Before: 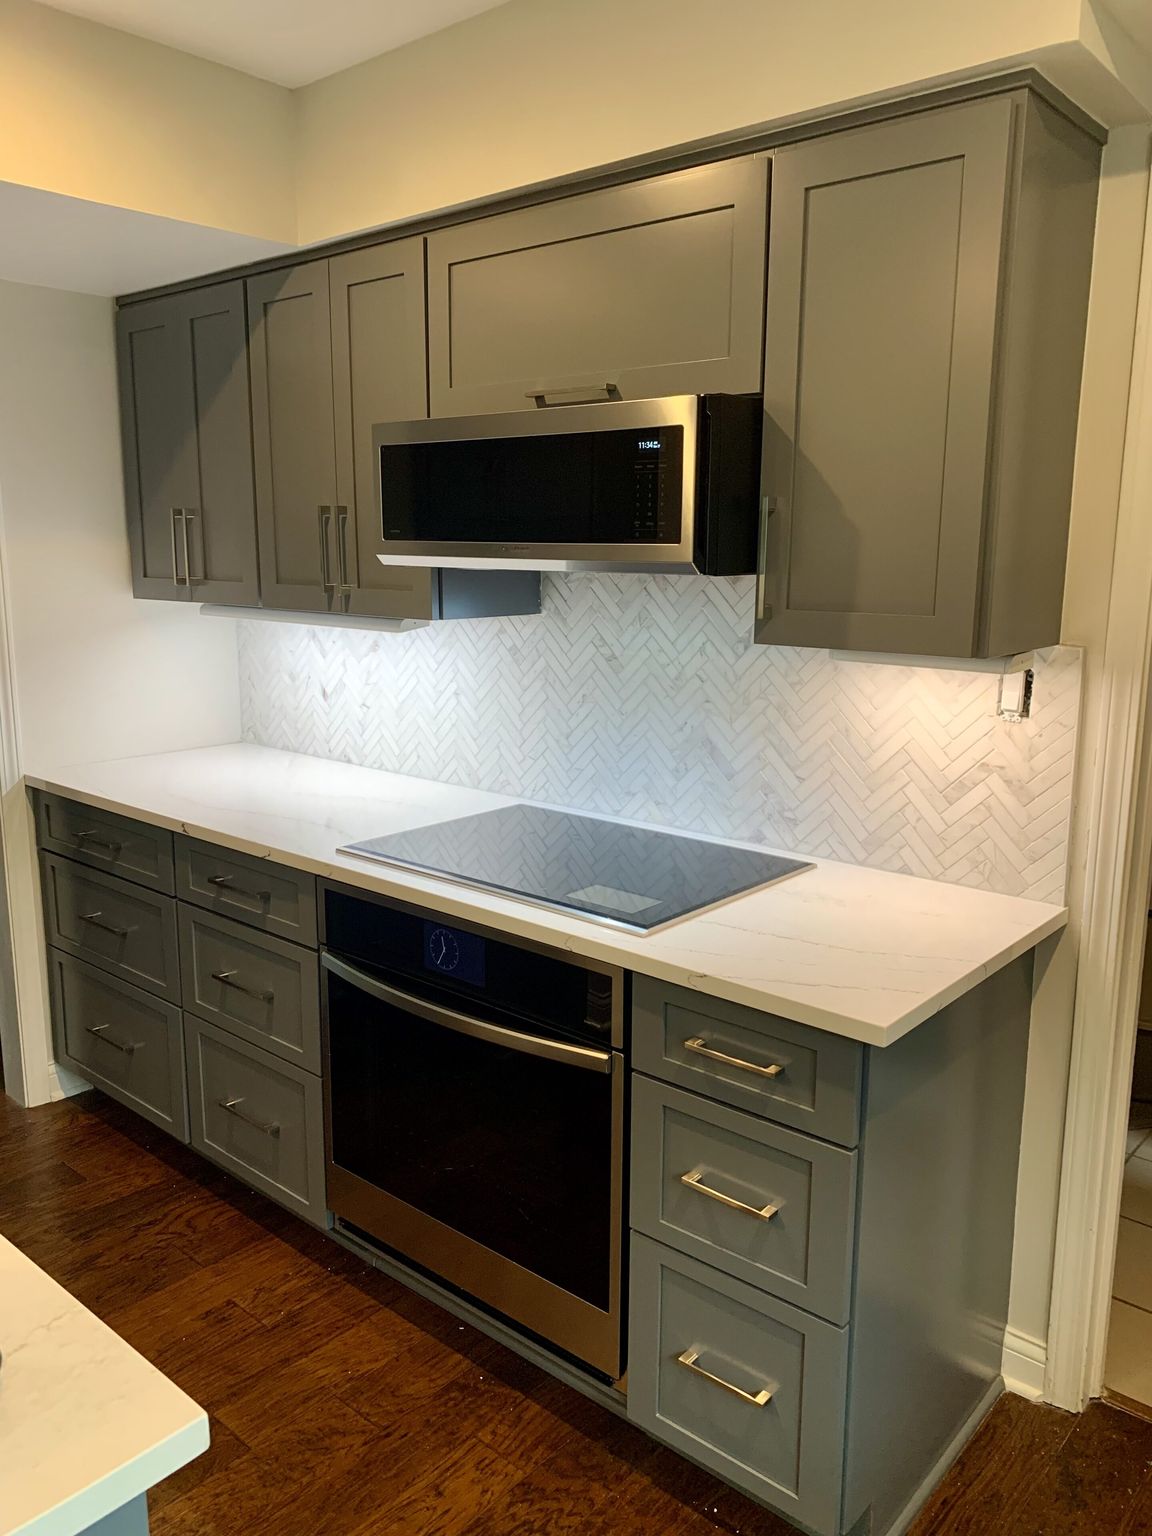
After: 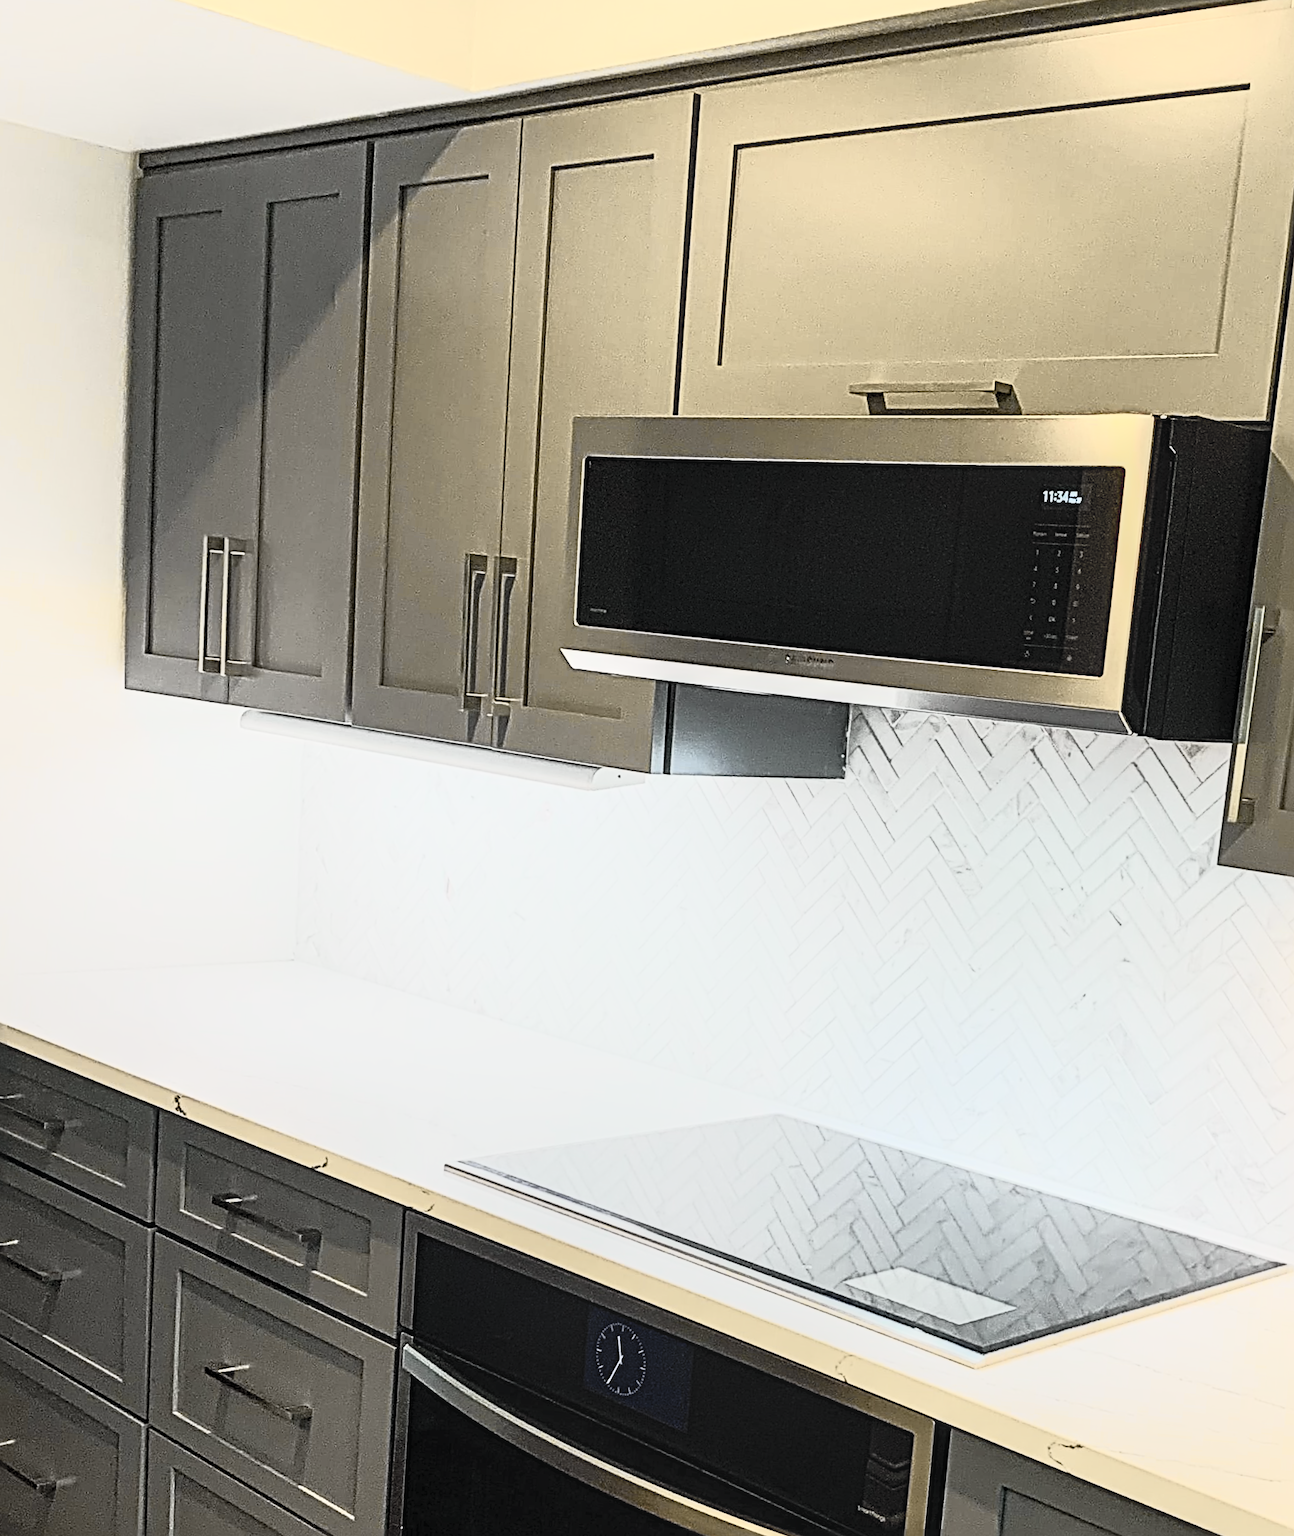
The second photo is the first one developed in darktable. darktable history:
sharpen: radius 3.69, amount 0.928
crop and rotate: angle -4.99°, left 2.122%, top 6.945%, right 27.566%, bottom 30.519%
tone curve: curves: ch0 [(0, 0.009) (0.105, 0.08) (0.195, 0.18) (0.283, 0.316) (0.384, 0.434) (0.485, 0.531) (0.638, 0.69) (0.81, 0.872) (1, 0.977)]; ch1 [(0, 0) (0.161, 0.092) (0.35, 0.33) (0.379, 0.401) (0.456, 0.469) (0.502, 0.5) (0.525, 0.514) (0.586, 0.617) (0.635, 0.655) (1, 1)]; ch2 [(0, 0) (0.371, 0.362) (0.437, 0.437) (0.48, 0.49) (0.53, 0.515) (0.56, 0.571) (0.622, 0.606) (1, 1)], color space Lab, independent channels, preserve colors none
contrast brightness saturation: contrast 0.57, brightness 0.57, saturation -0.34
local contrast: on, module defaults
base curve: exposure shift 0, preserve colors none
exposure: compensate highlight preservation false
